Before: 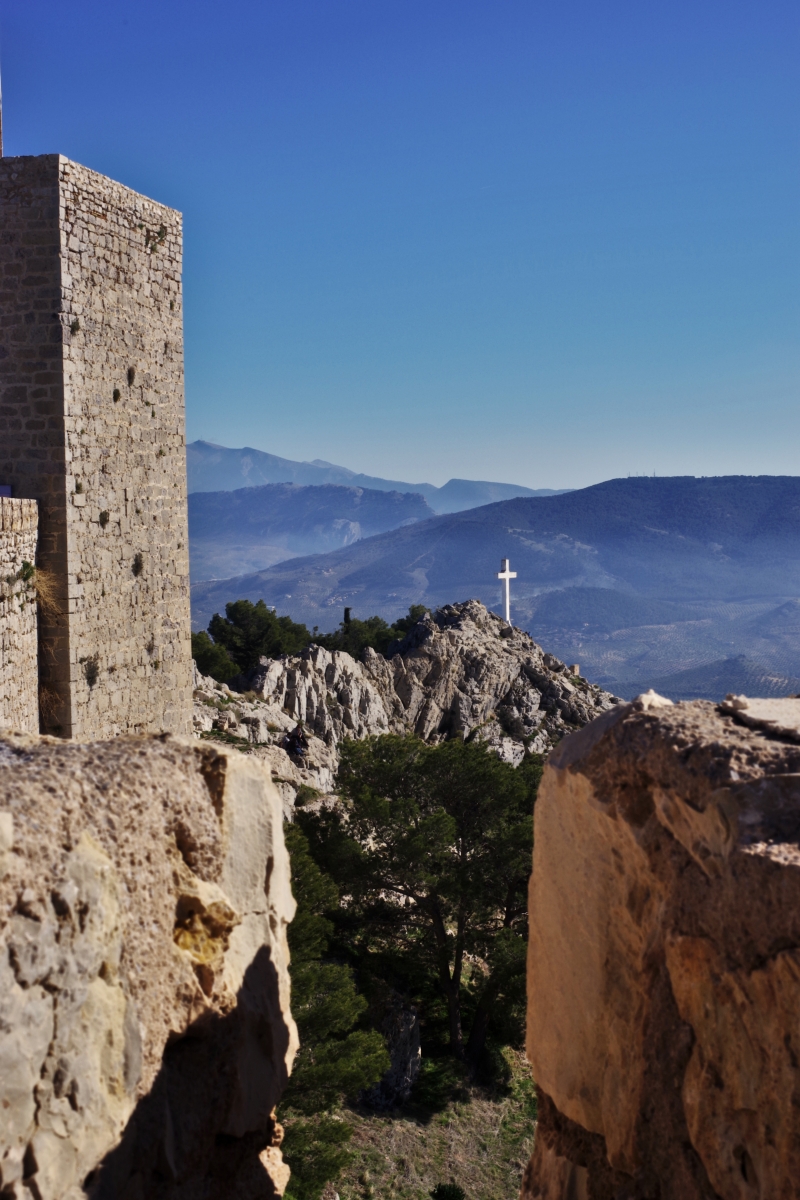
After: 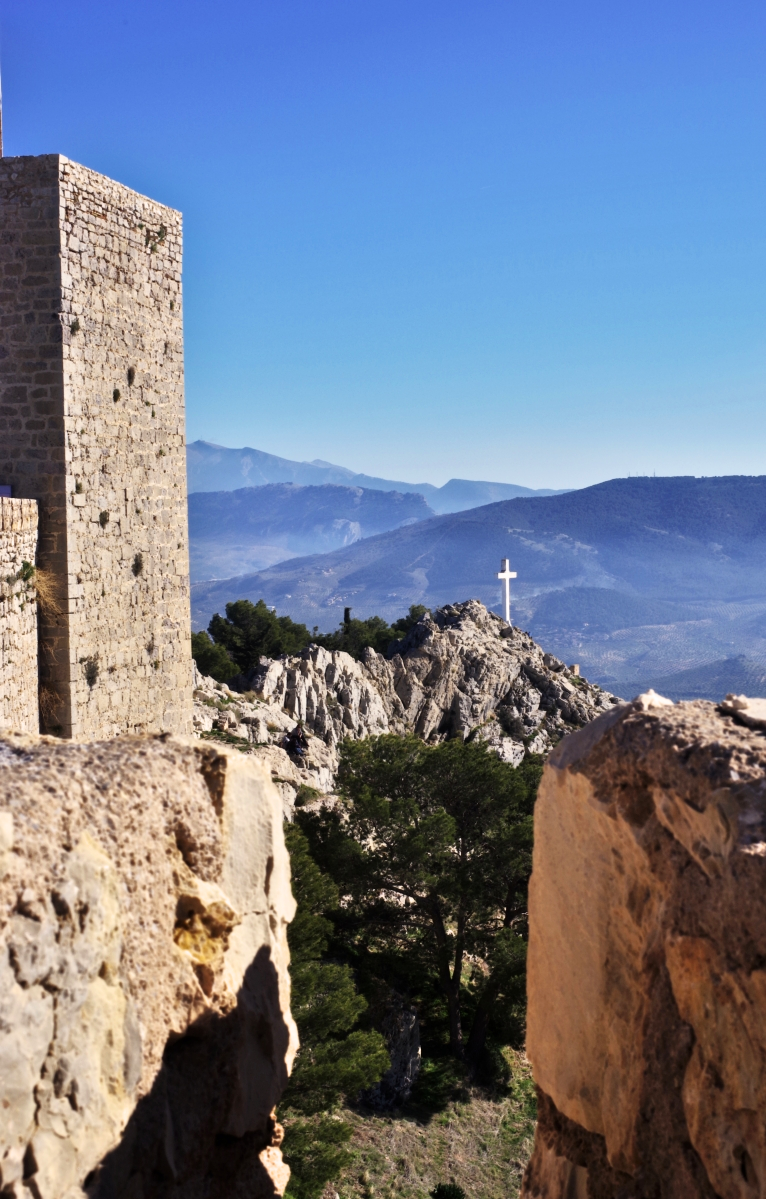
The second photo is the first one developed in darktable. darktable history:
exposure: exposure 0.77 EV, compensate highlight preservation false
tone equalizer: on, module defaults
filmic rgb: black relative exposure -11.35 EV, white relative exposure 3.22 EV, hardness 6.76, color science v6 (2022)
crop: right 4.126%, bottom 0.031%
